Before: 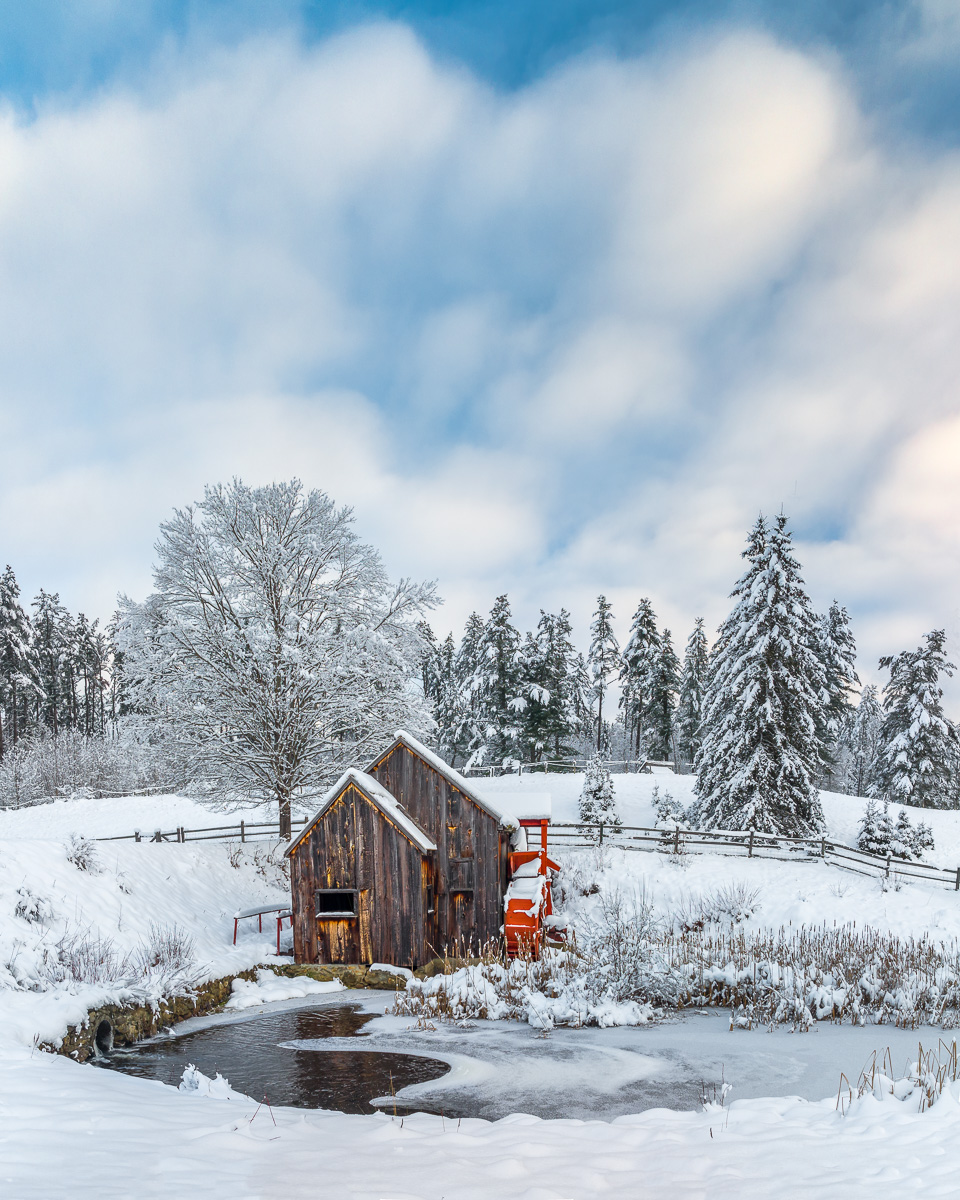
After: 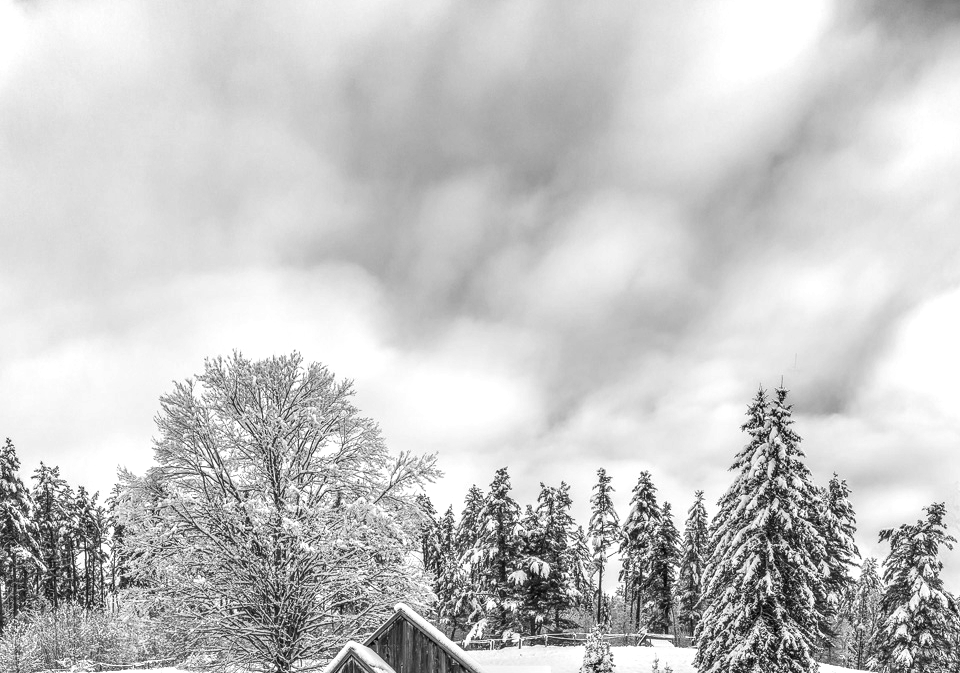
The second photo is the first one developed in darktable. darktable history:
local contrast: detail 142%
monochrome: on, module defaults
color balance: mode lift, gamma, gain (sRGB), lift [0.997, 0.979, 1.021, 1.011], gamma [1, 1.084, 0.916, 0.998], gain [1, 0.87, 1.13, 1.101], contrast 4.55%, contrast fulcrum 38.24%, output saturation 104.09%
crop and rotate: top 10.605%, bottom 33.274%
exposure: black level correction 0.001, compensate highlight preservation false
